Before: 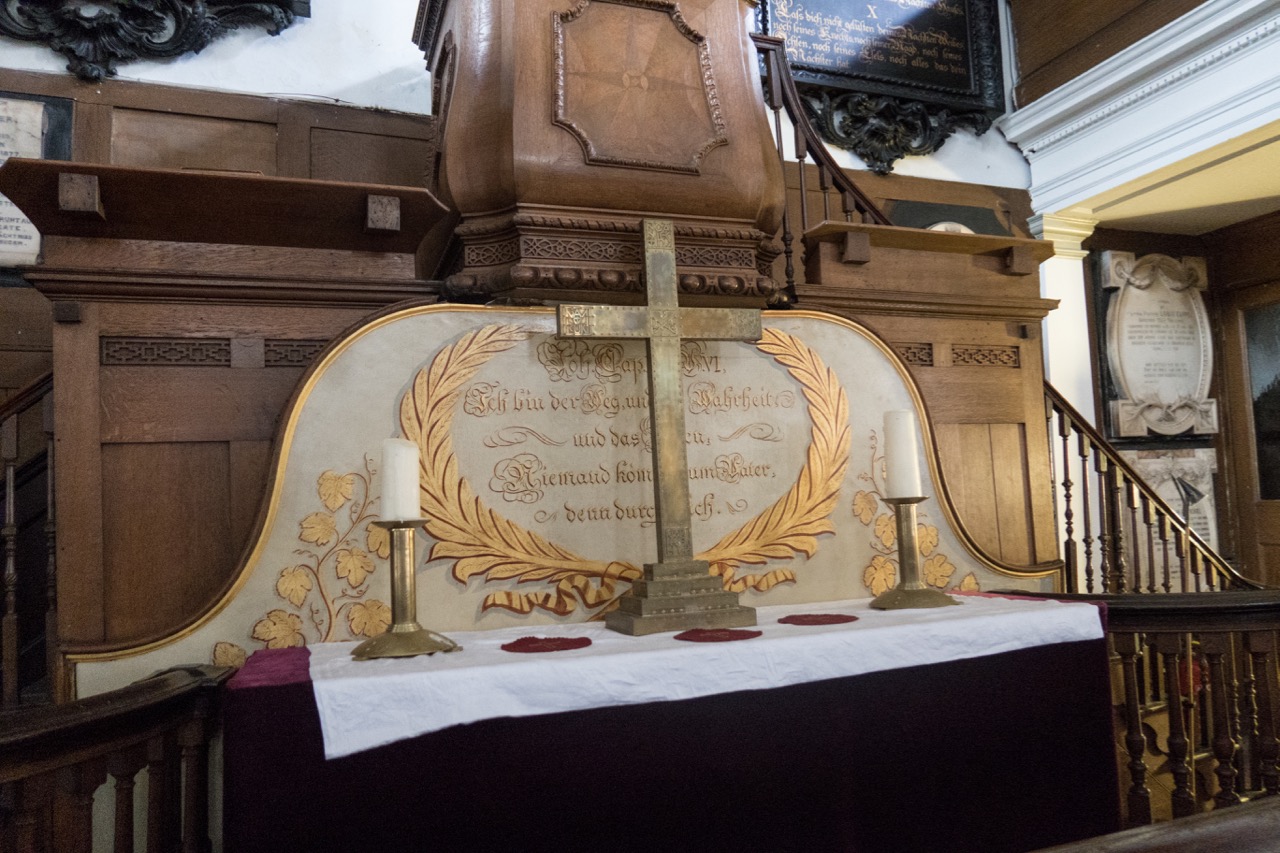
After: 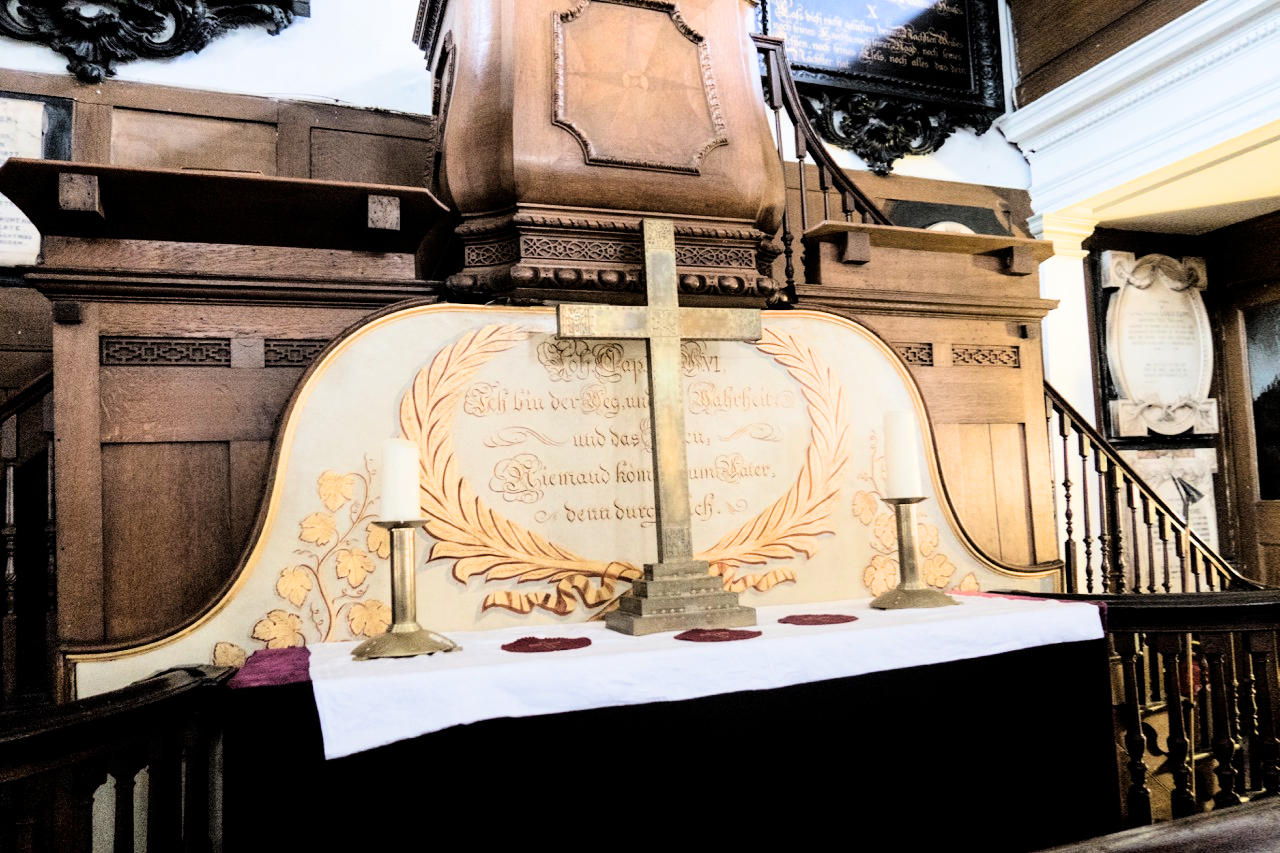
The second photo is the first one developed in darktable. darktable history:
filmic rgb: black relative exposure -8.72 EV, white relative exposure 2.66 EV, threshold 2.99 EV, target black luminance 0%, target white luminance 99.928%, hardness 6.26, latitude 75.46%, contrast 1.319, highlights saturation mix -4.54%, iterations of high-quality reconstruction 10, enable highlight reconstruction true
tone equalizer: -7 EV 0.152 EV, -6 EV 0.568 EV, -5 EV 1.19 EV, -4 EV 1.31 EV, -3 EV 1.14 EV, -2 EV 0.6 EV, -1 EV 0.15 EV, edges refinement/feathering 500, mask exposure compensation -1.57 EV, preserve details no
contrast brightness saturation: contrast 0.07
